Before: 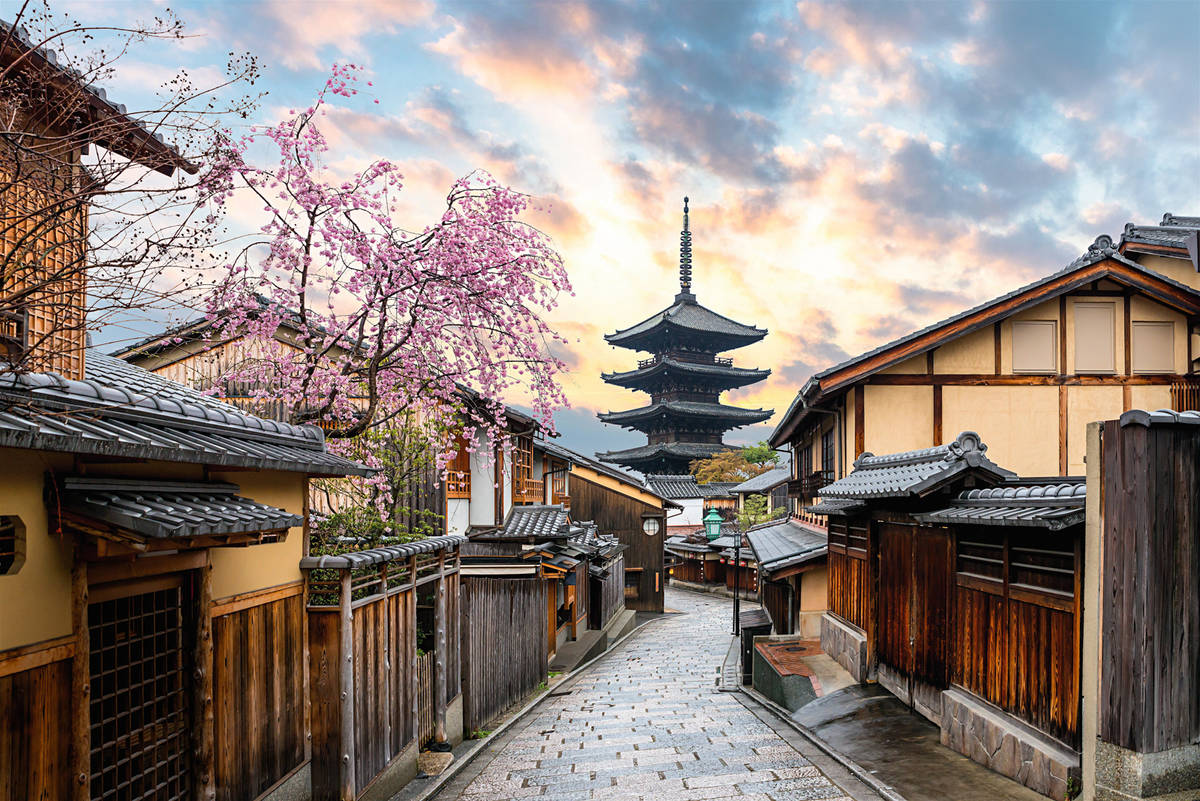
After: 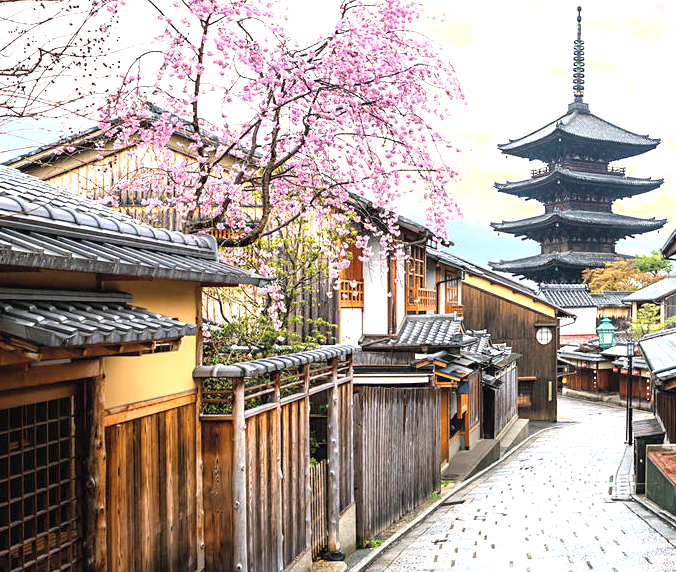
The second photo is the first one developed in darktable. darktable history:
exposure: black level correction 0, exposure 1.1 EV, compensate highlight preservation false
crop: left 8.966%, top 23.852%, right 34.699%, bottom 4.703%
contrast brightness saturation: contrast 0.05, brightness 0.06, saturation 0.01
